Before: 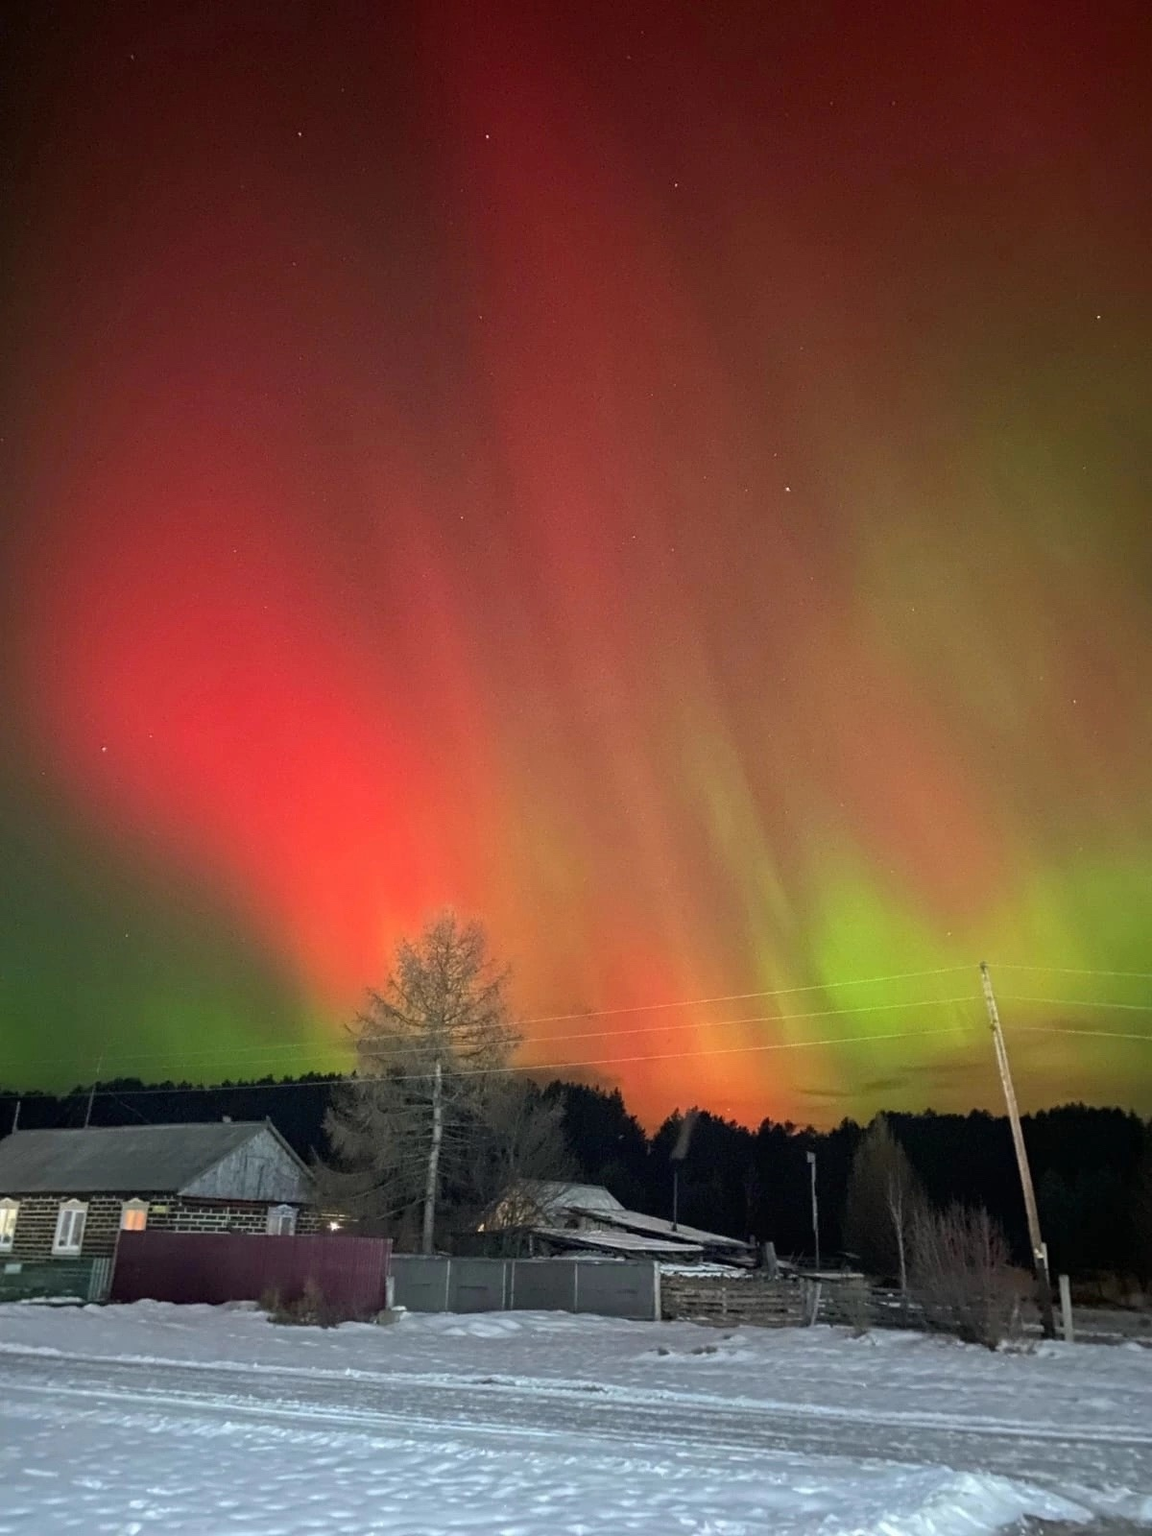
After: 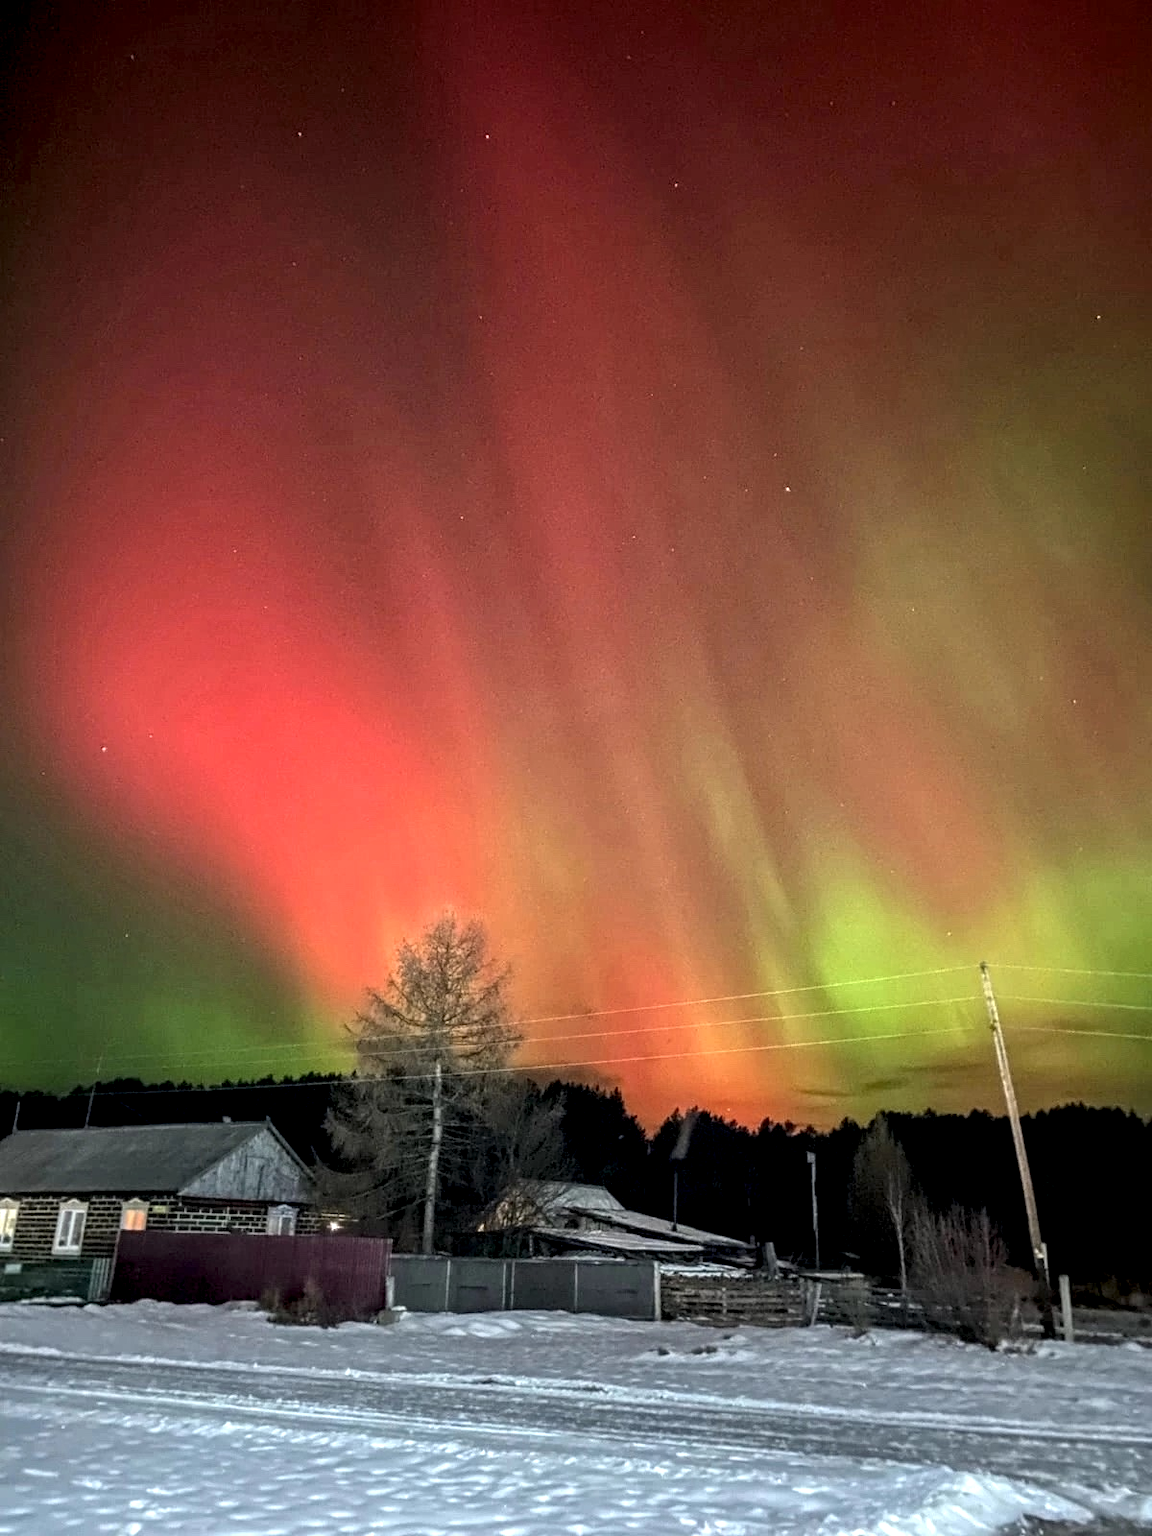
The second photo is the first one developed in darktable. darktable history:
local contrast: highlights 77%, shadows 56%, detail 175%, midtone range 0.428
